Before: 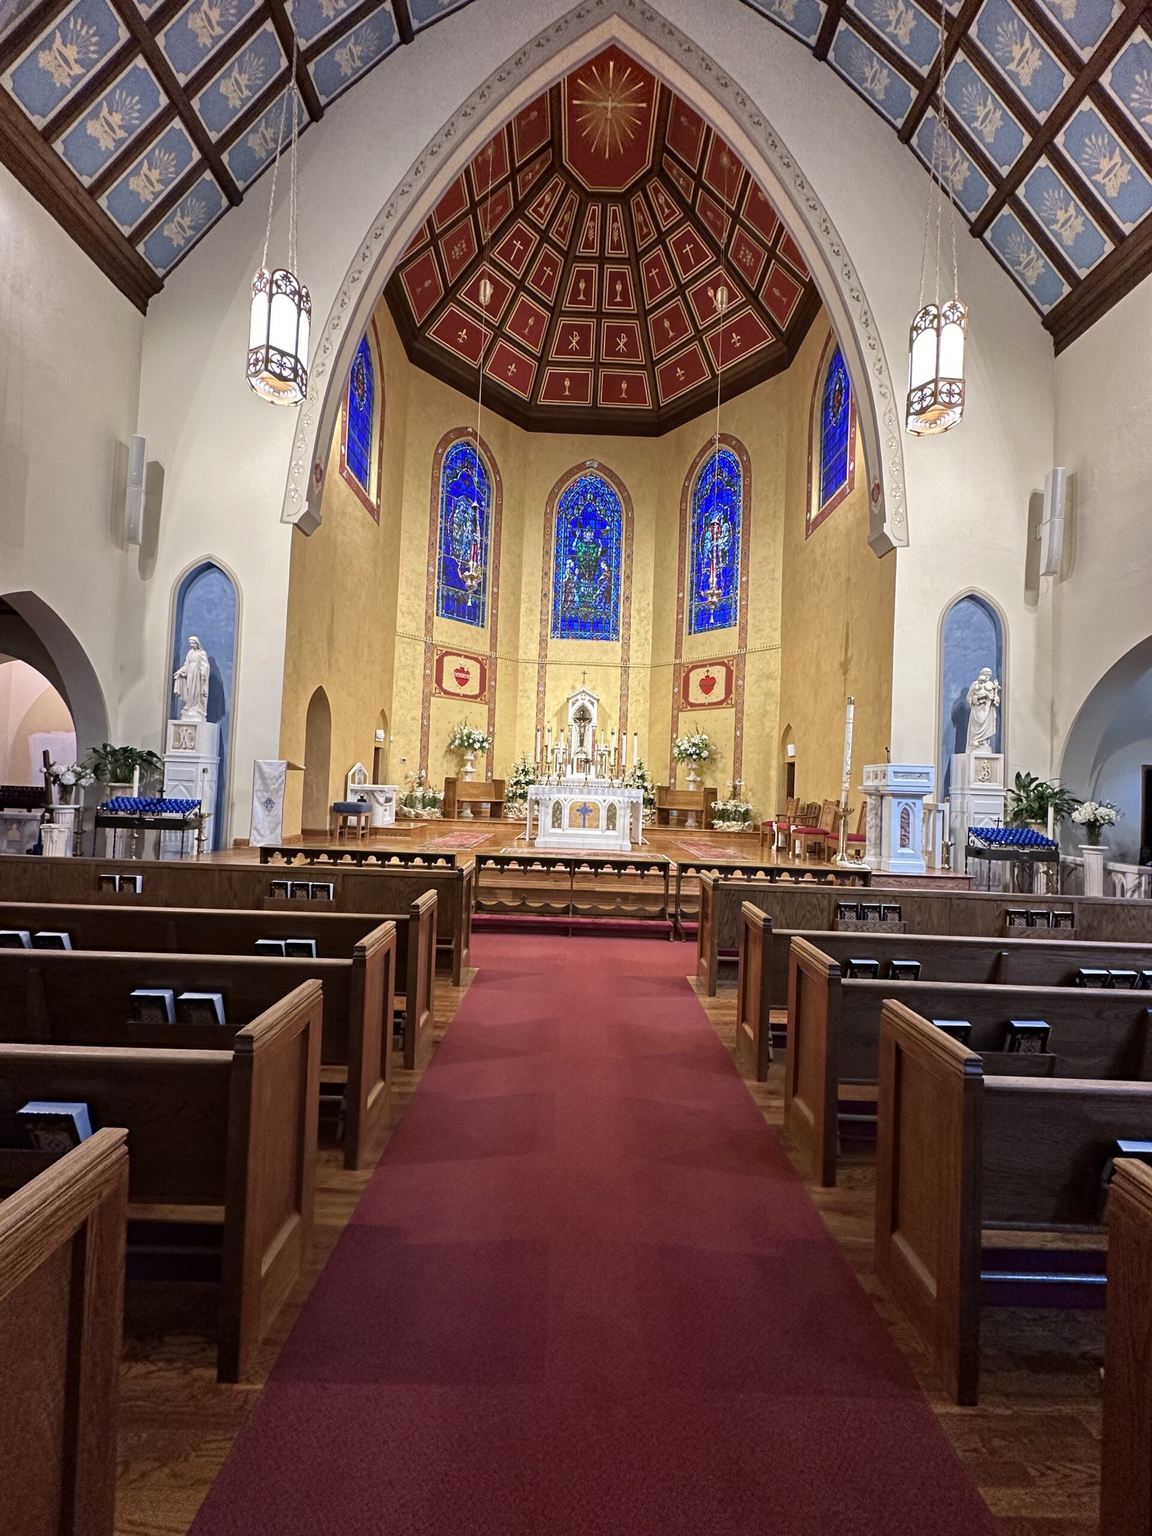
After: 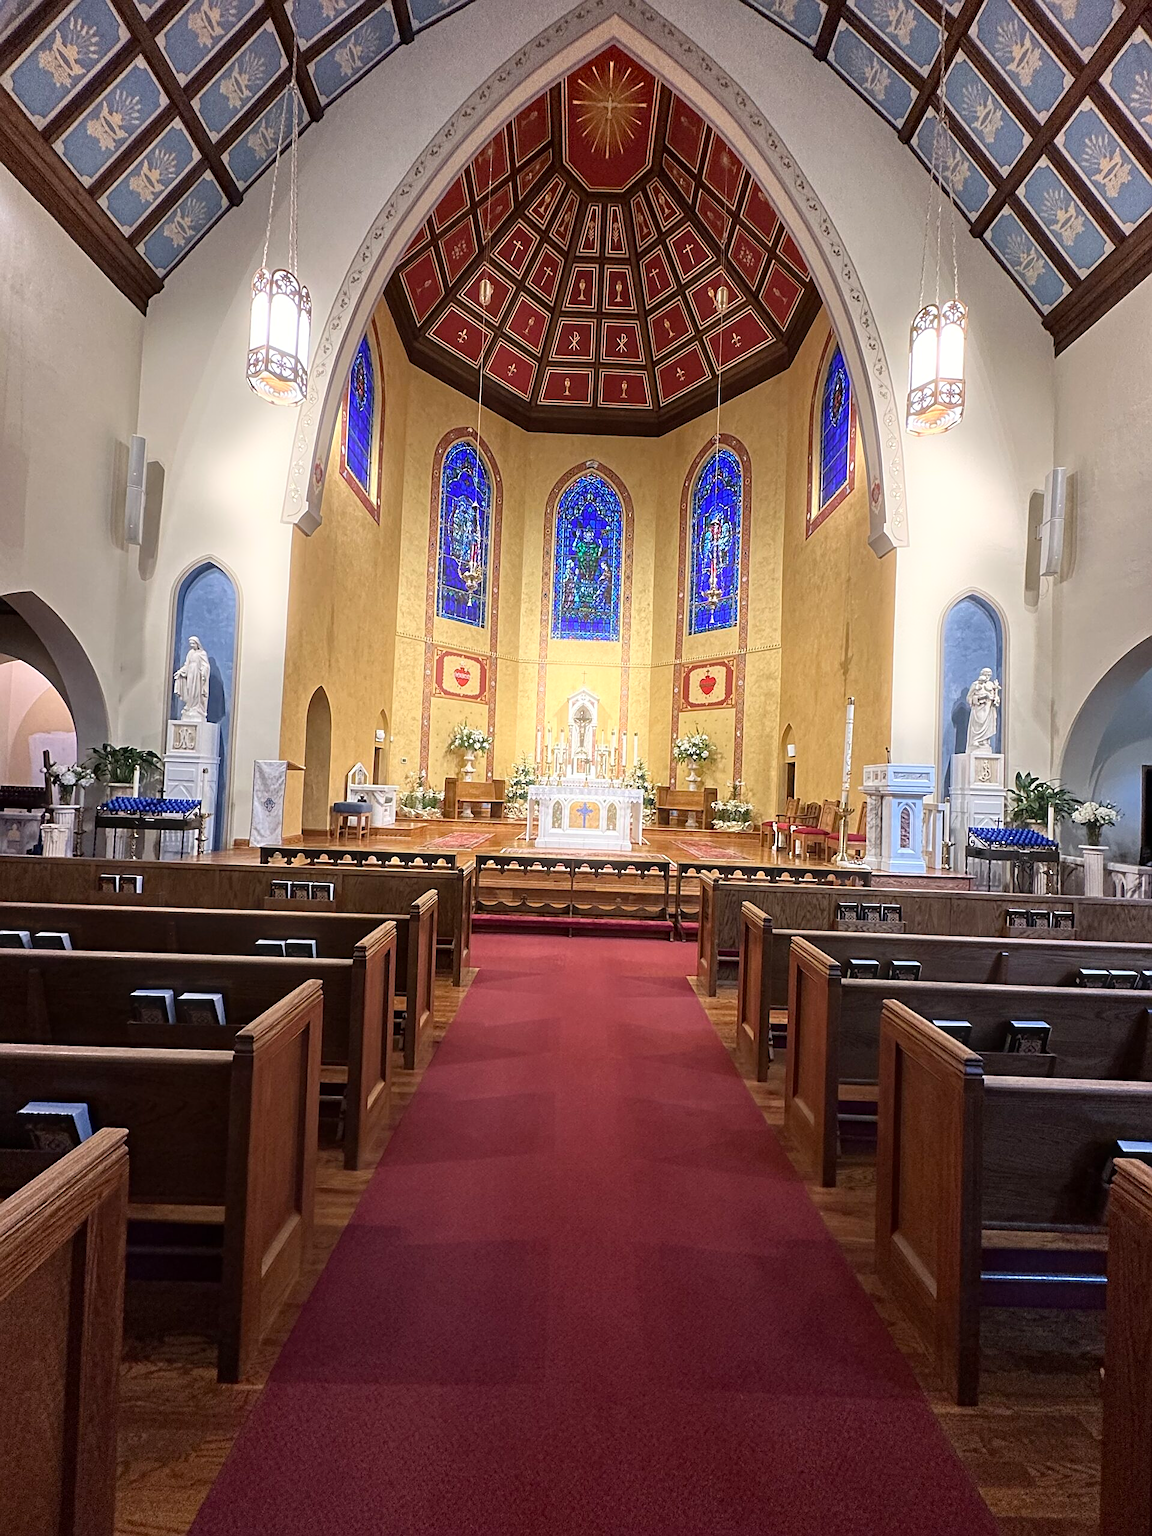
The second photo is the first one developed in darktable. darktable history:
sharpen: on, module defaults
bloom: size 5%, threshold 95%, strength 15%
